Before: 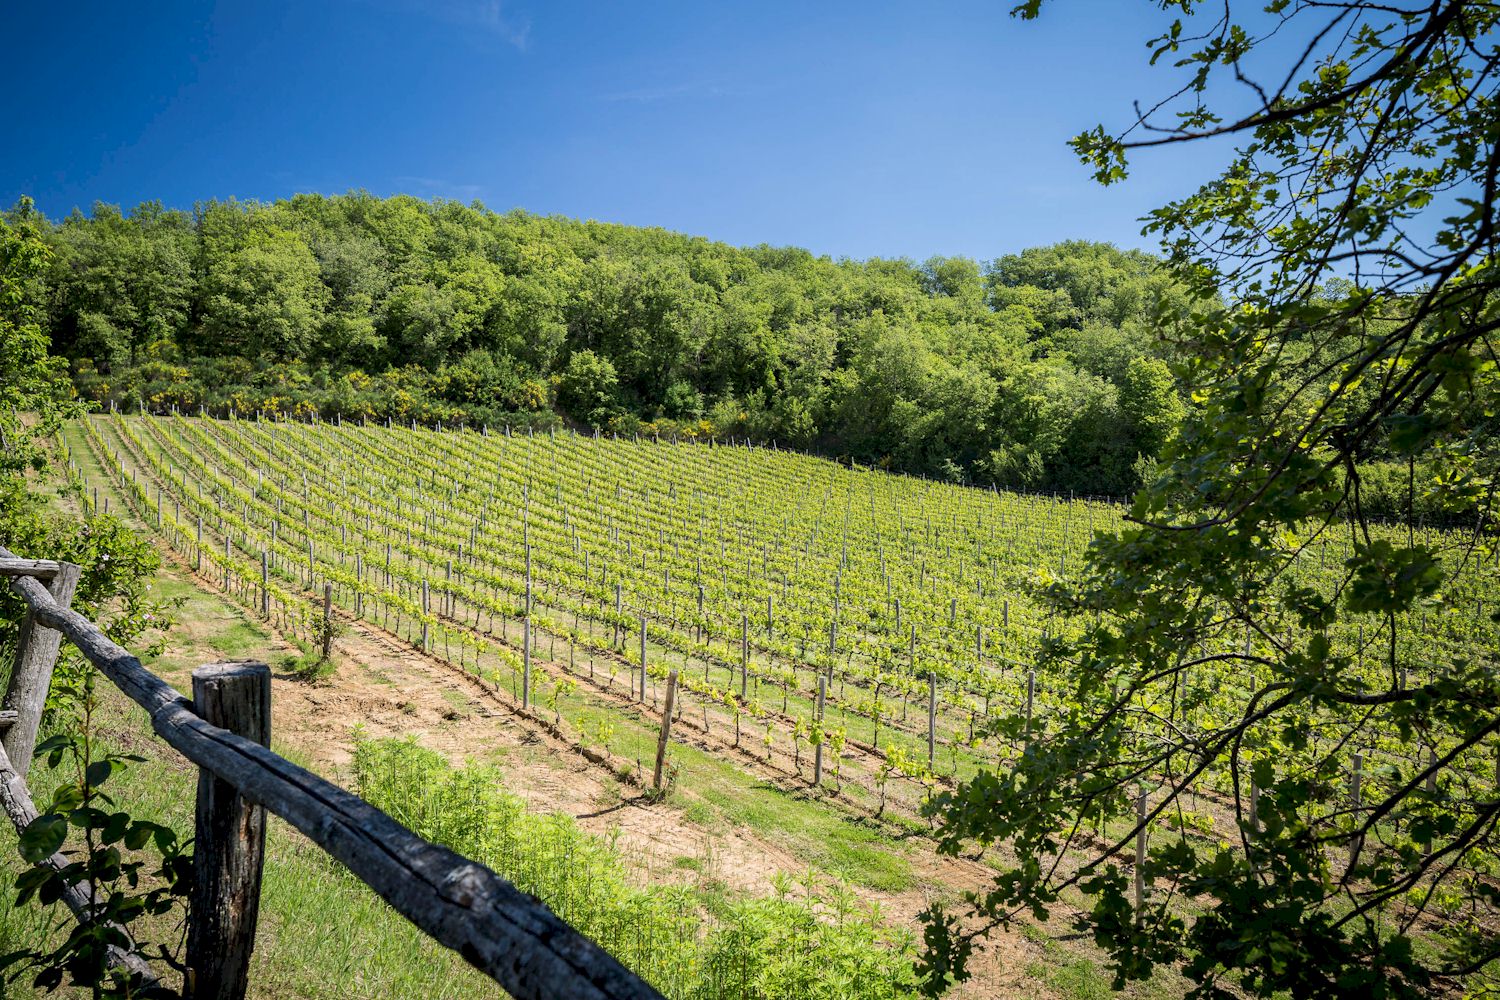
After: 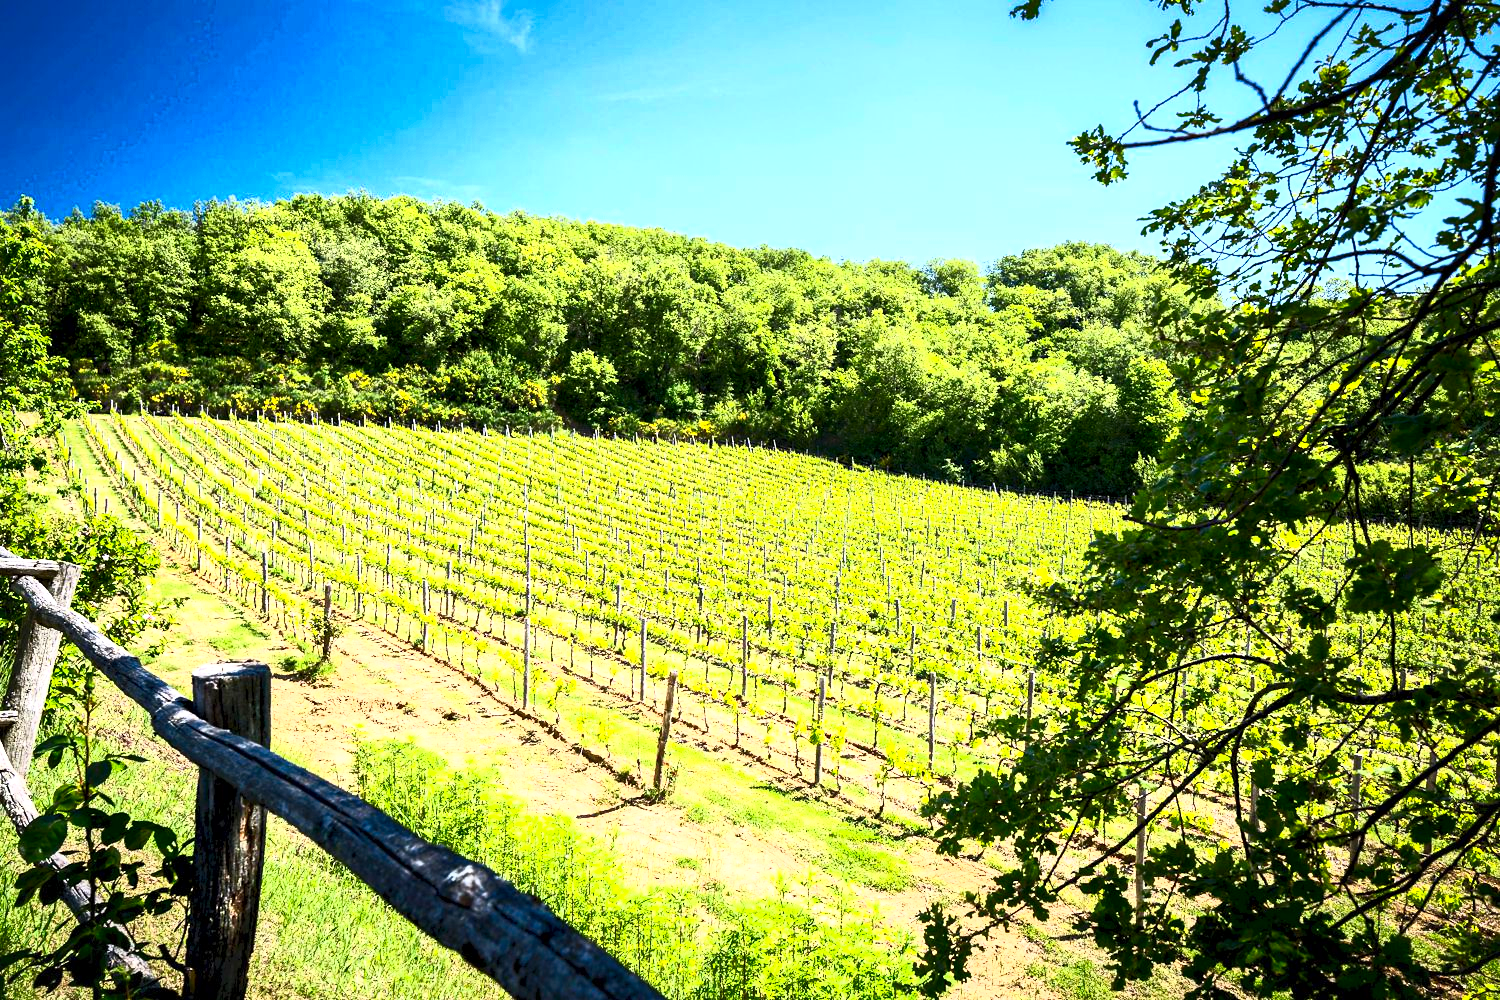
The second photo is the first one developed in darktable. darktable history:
levels: mode automatic, black 0.023%, white 99.97%, levels [0.062, 0.494, 0.925]
contrast brightness saturation: contrast 0.83, brightness 0.59, saturation 0.59
local contrast: mode bilateral grid, contrast 100, coarseness 100, detail 165%, midtone range 0.2
